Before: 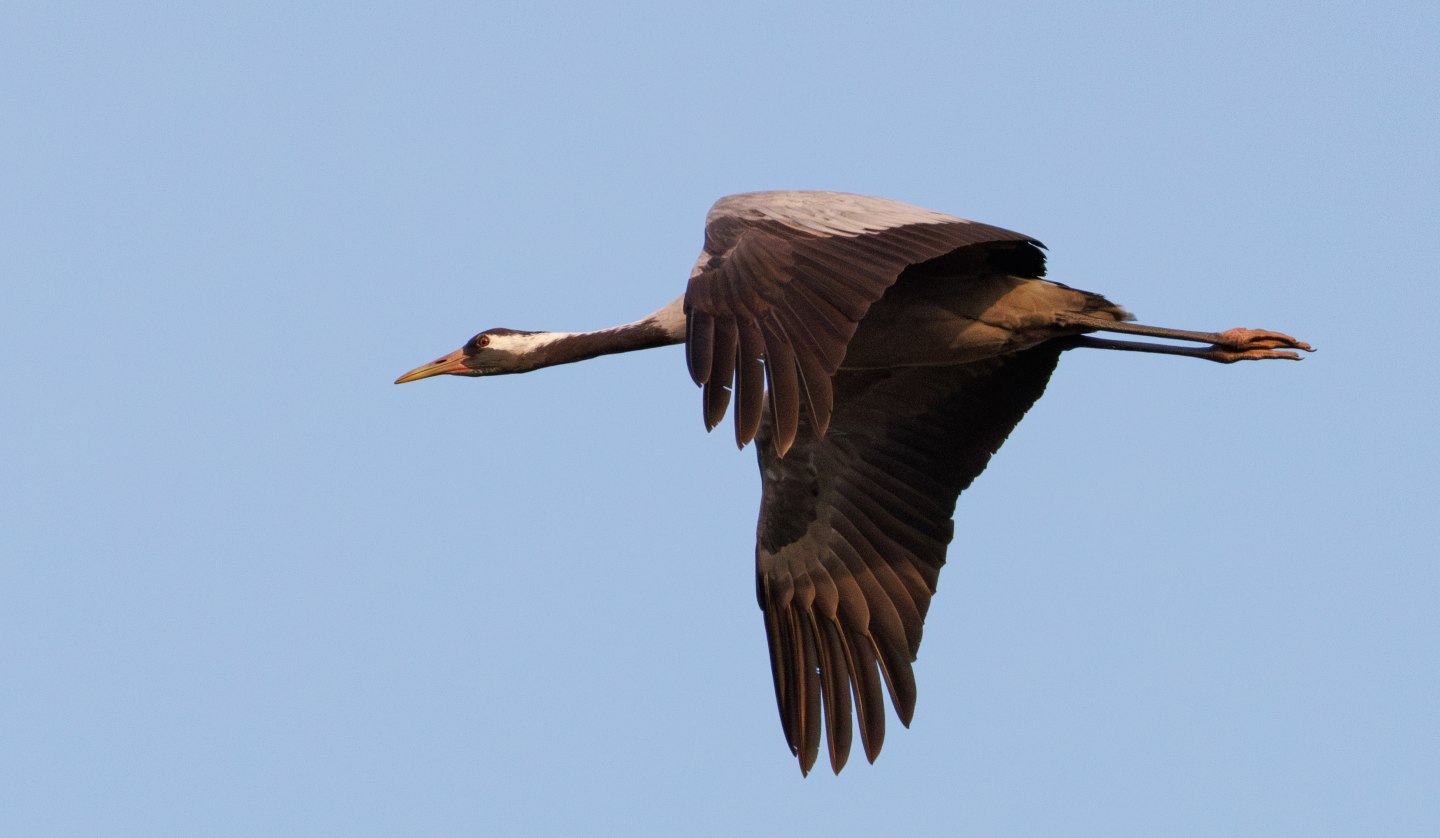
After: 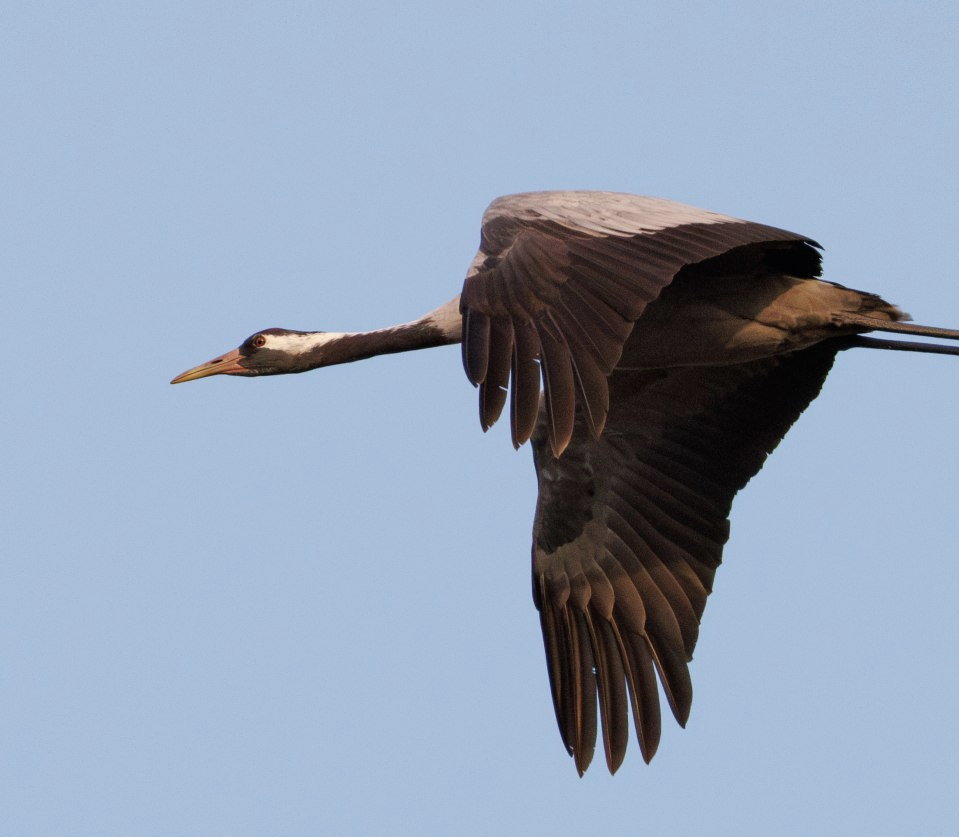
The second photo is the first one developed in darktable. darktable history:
crop and rotate: left 15.6%, right 17.781%
color correction: highlights b* 0.041, saturation 0.847
